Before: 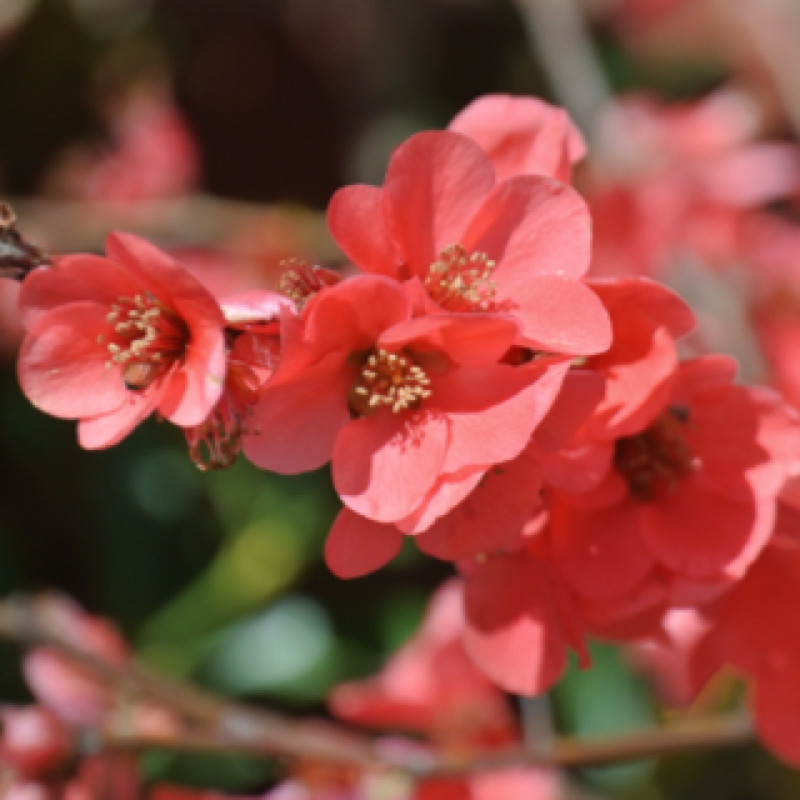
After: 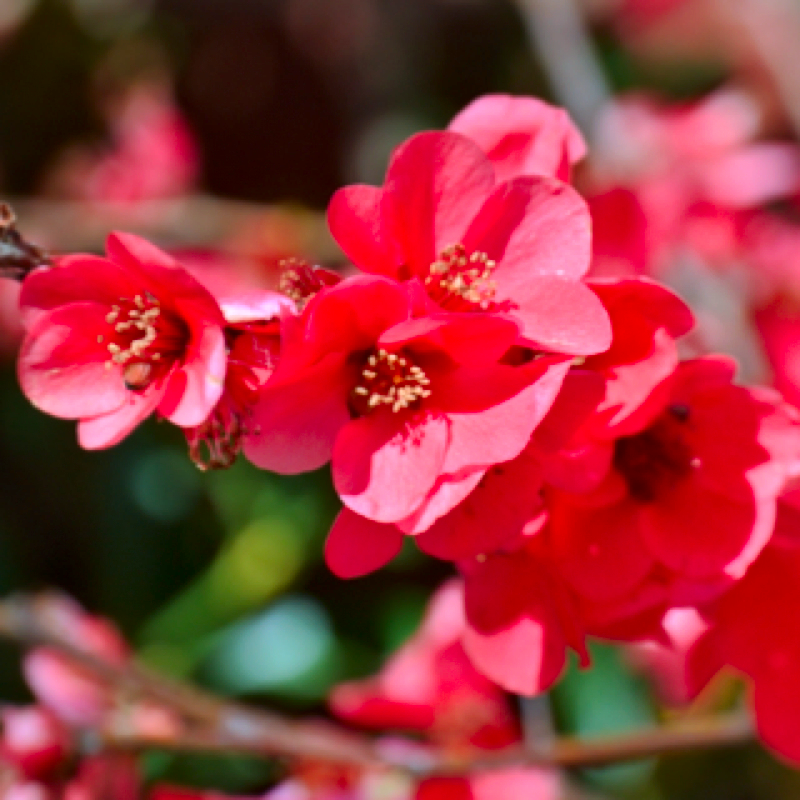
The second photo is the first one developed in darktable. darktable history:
contrast brightness saturation: saturation 0.5
color correction: highlights a* -2.24, highlights b* -18.1
local contrast: mode bilateral grid, contrast 20, coarseness 50, detail 148%, midtone range 0.2
